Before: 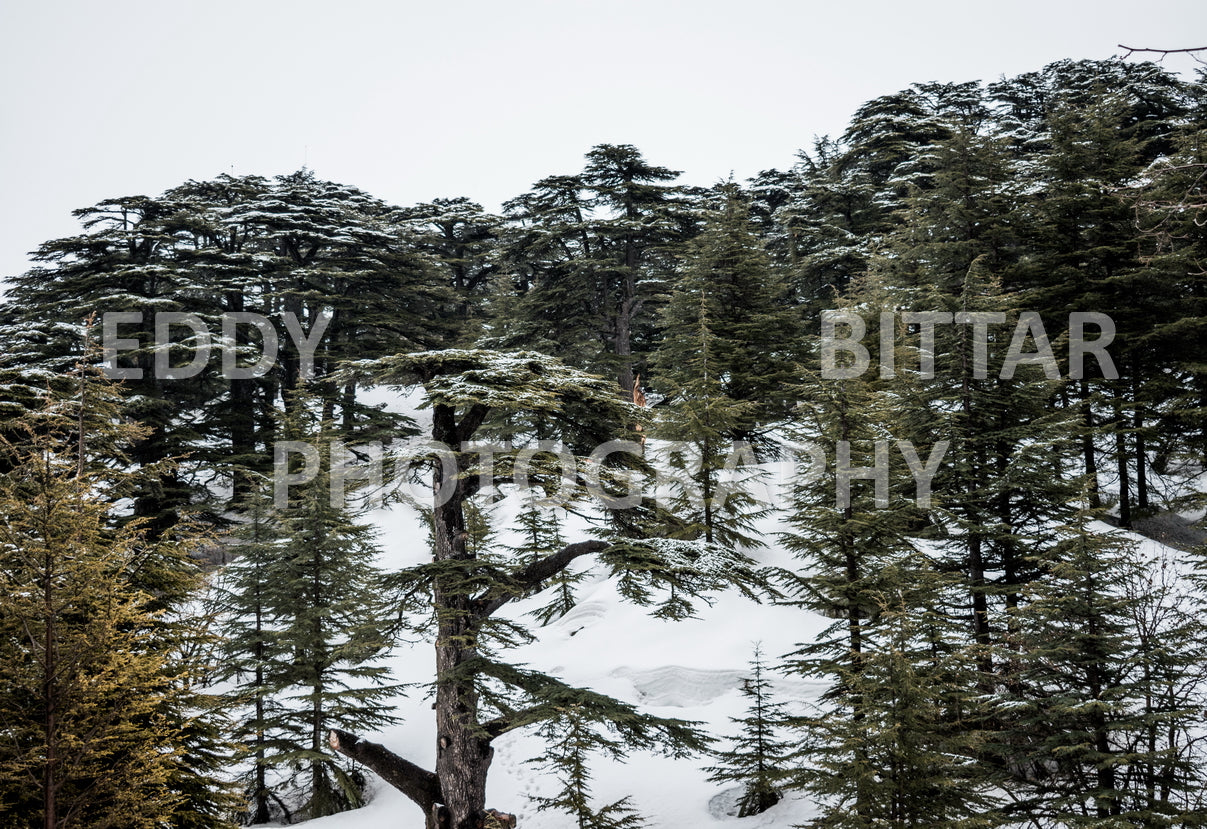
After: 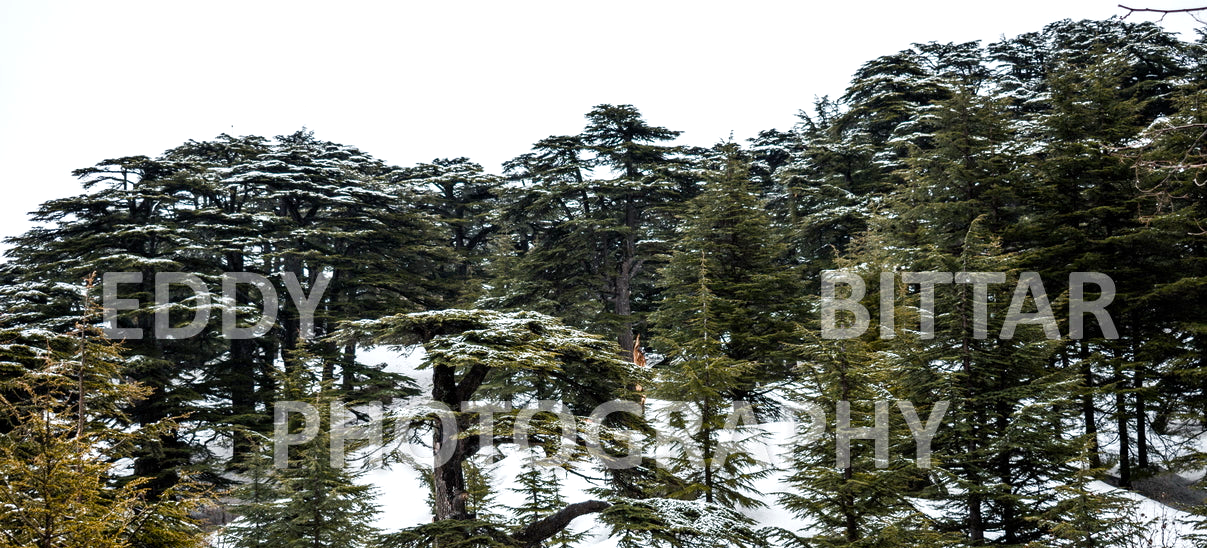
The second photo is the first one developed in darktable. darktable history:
crop and rotate: top 4.878%, bottom 28.975%
color balance rgb: perceptual saturation grading › global saturation 0.416%, perceptual saturation grading › highlights -17.11%, perceptual saturation grading › mid-tones 33.257%, perceptual saturation grading › shadows 50.503%, perceptual brilliance grading › global brilliance 1.691%, perceptual brilliance grading › highlights 7.433%, perceptual brilliance grading › shadows -4.428%, global vibrance 20%
